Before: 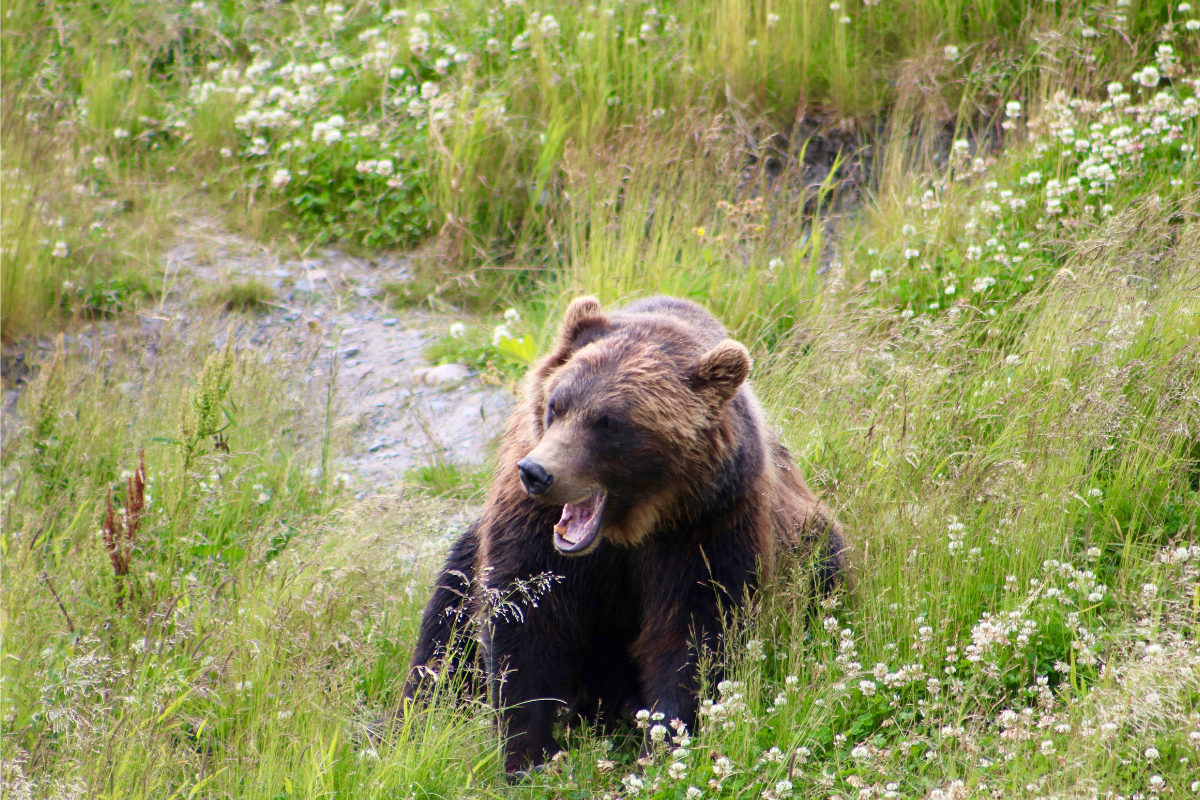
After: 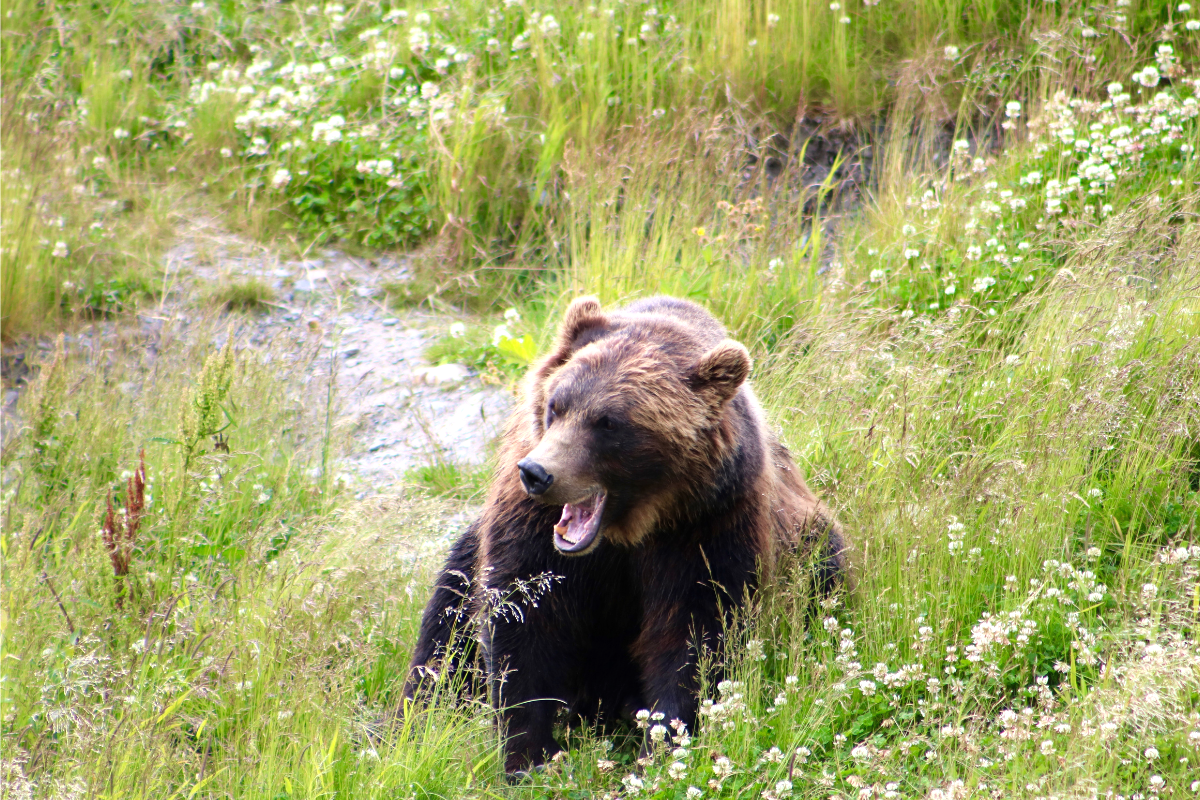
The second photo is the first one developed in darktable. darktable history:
exposure: black level correction 0, compensate highlight preservation false
tone equalizer: -8 EV -0.403 EV, -7 EV -0.372 EV, -6 EV -0.364 EV, -5 EV -0.19 EV, -3 EV 0.239 EV, -2 EV 0.332 EV, -1 EV 0.363 EV, +0 EV 0.434 EV, mask exposure compensation -0.507 EV
